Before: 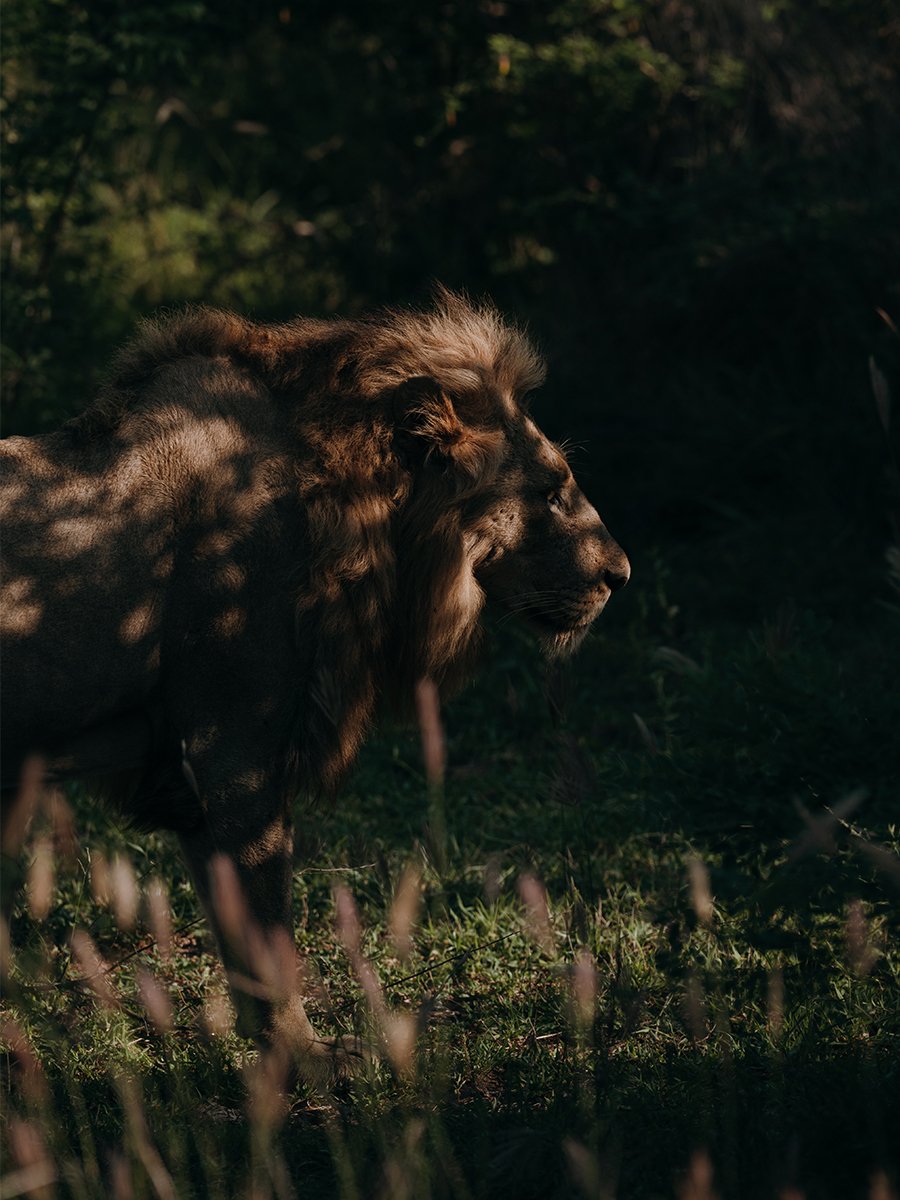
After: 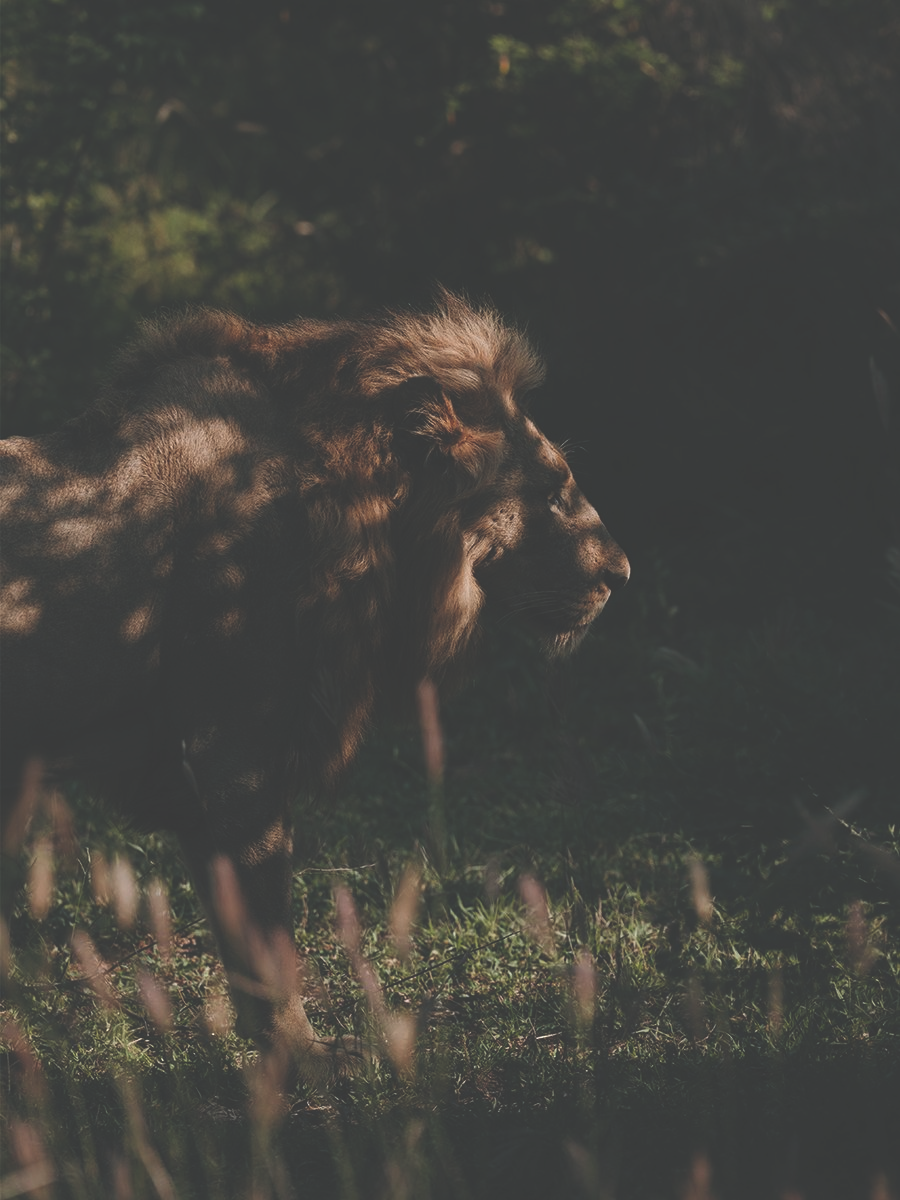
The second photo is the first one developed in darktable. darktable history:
exposure: black level correction -0.04, exposure 0.065 EV, compensate exposure bias true, compensate highlight preservation false
